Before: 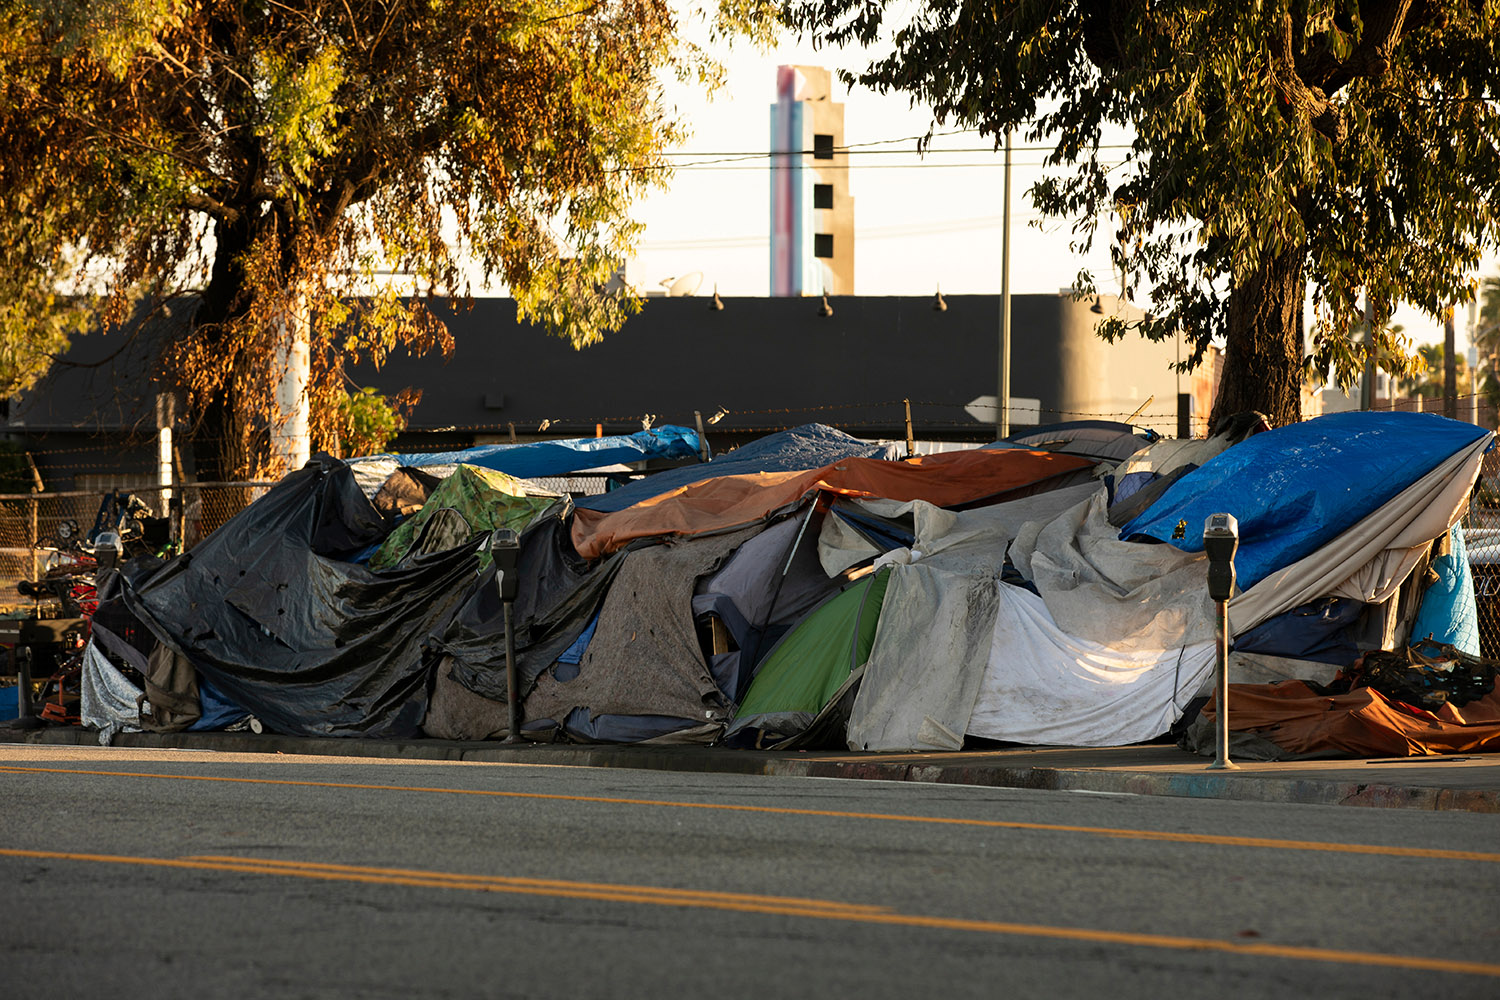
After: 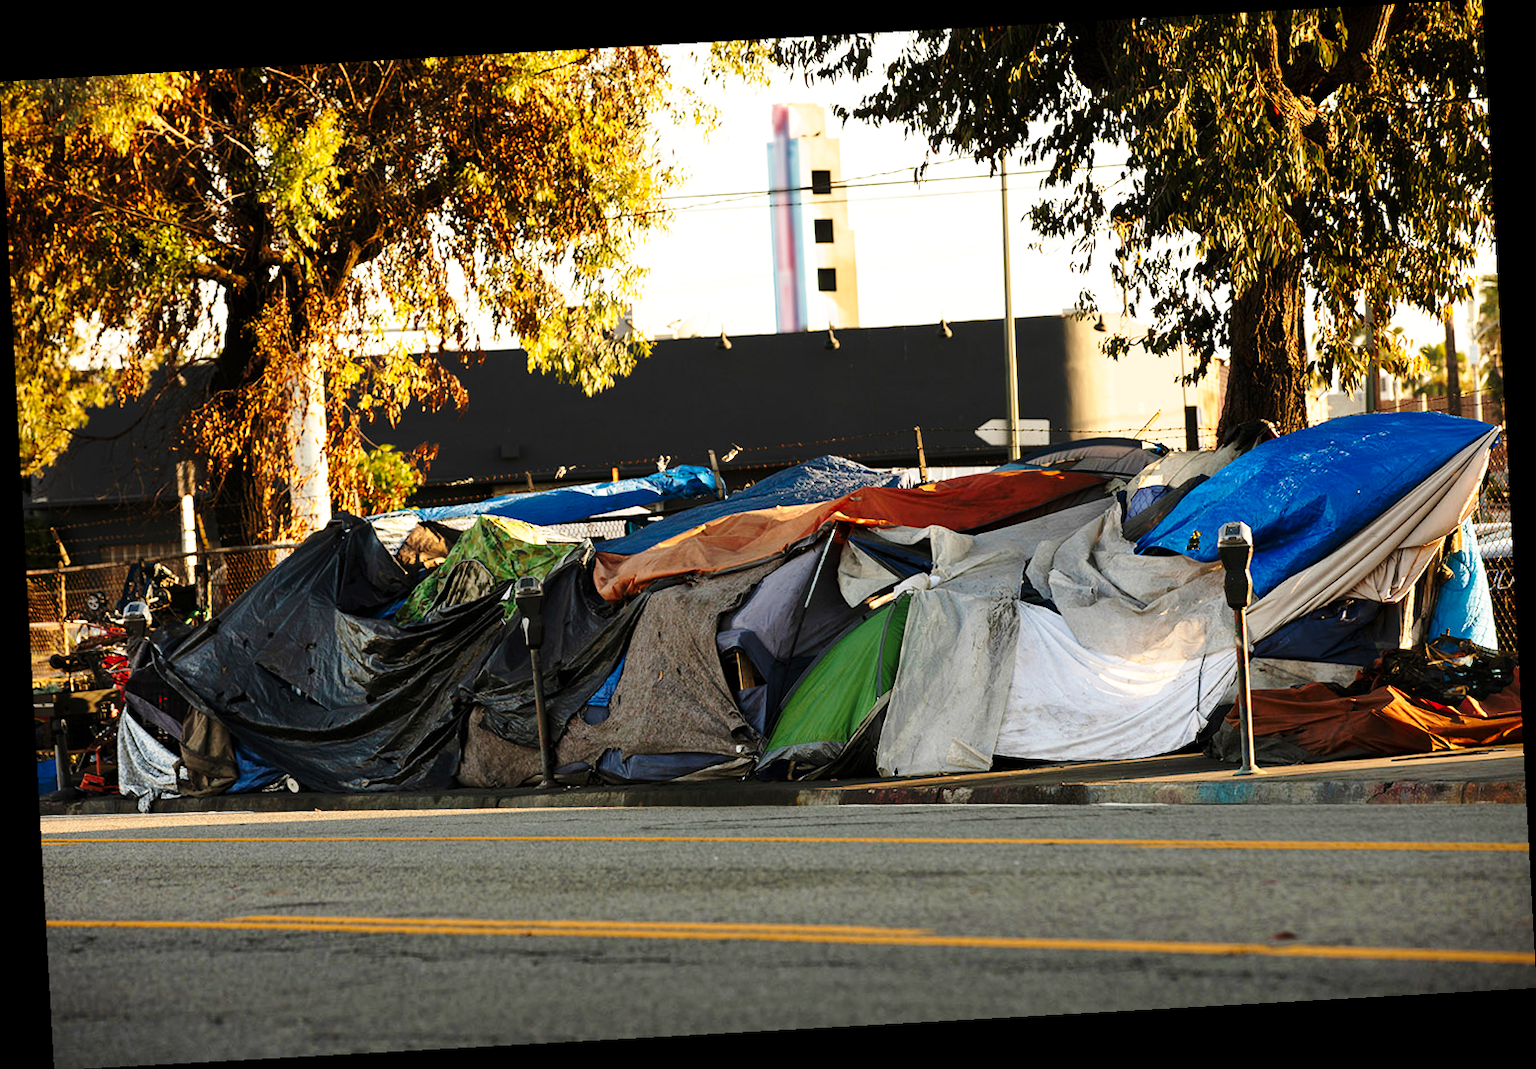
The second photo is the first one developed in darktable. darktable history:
rotate and perspective: rotation -3.18°, automatic cropping off
base curve: curves: ch0 [(0, 0) (0.036, 0.037) (0.121, 0.228) (0.46, 0.76) (0.859, 0.983) (1, 1)], preserve colors none
